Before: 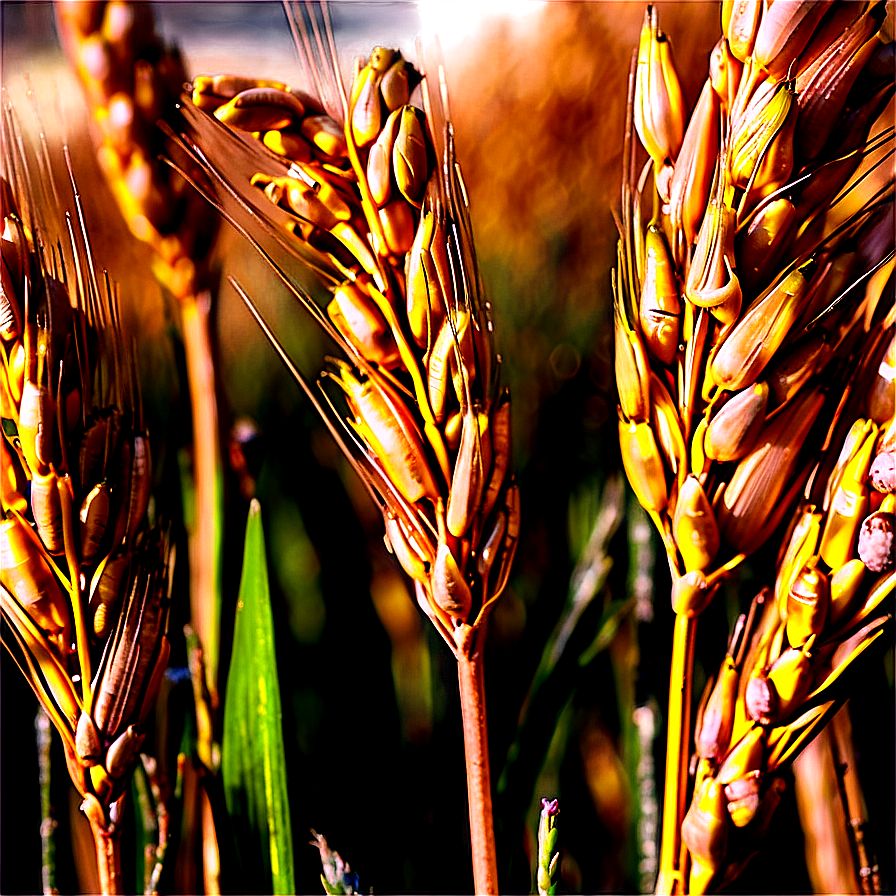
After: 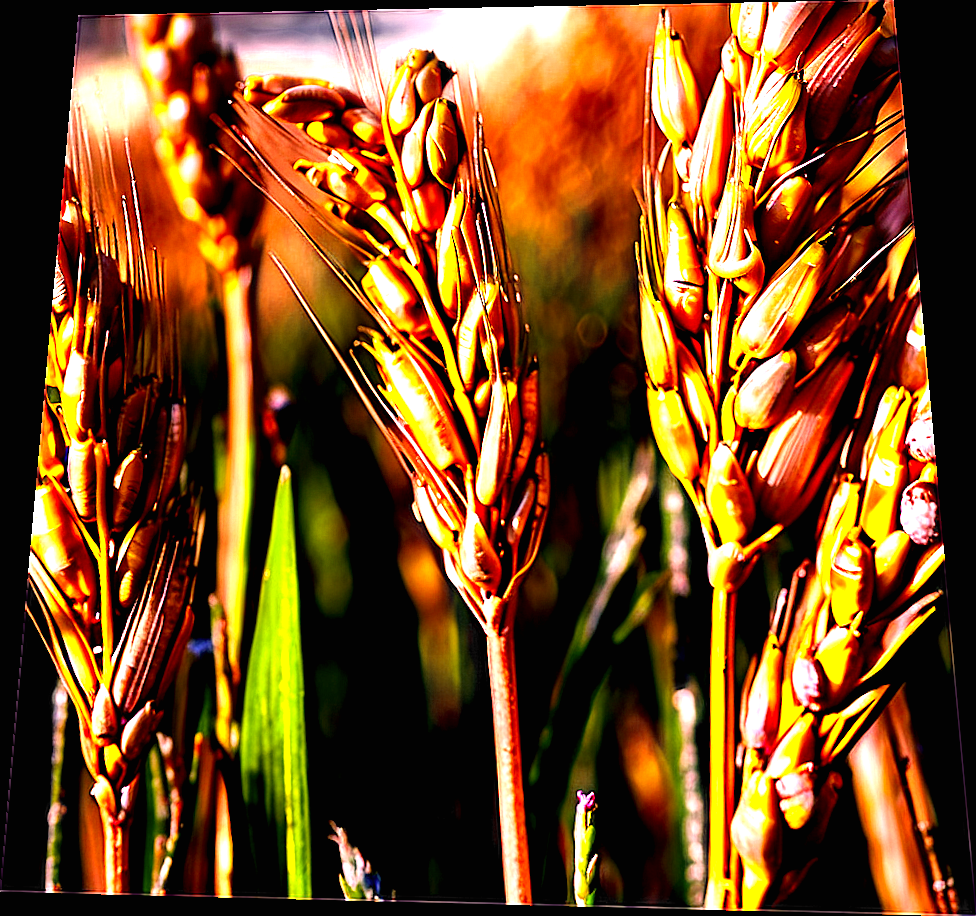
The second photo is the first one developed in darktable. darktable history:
exposure: black level correction 0, exposure 0.953 EV, compensate exposure bias true, compensate highlight preservation false
rotate and perspective: rotation 0.128°, lens shift (vertical) -0.181, lens shift (horizontal) -0.044, shear 0.001, automatic cropping off
color correction: highlights a* 12.23, highlights b* 5.41
